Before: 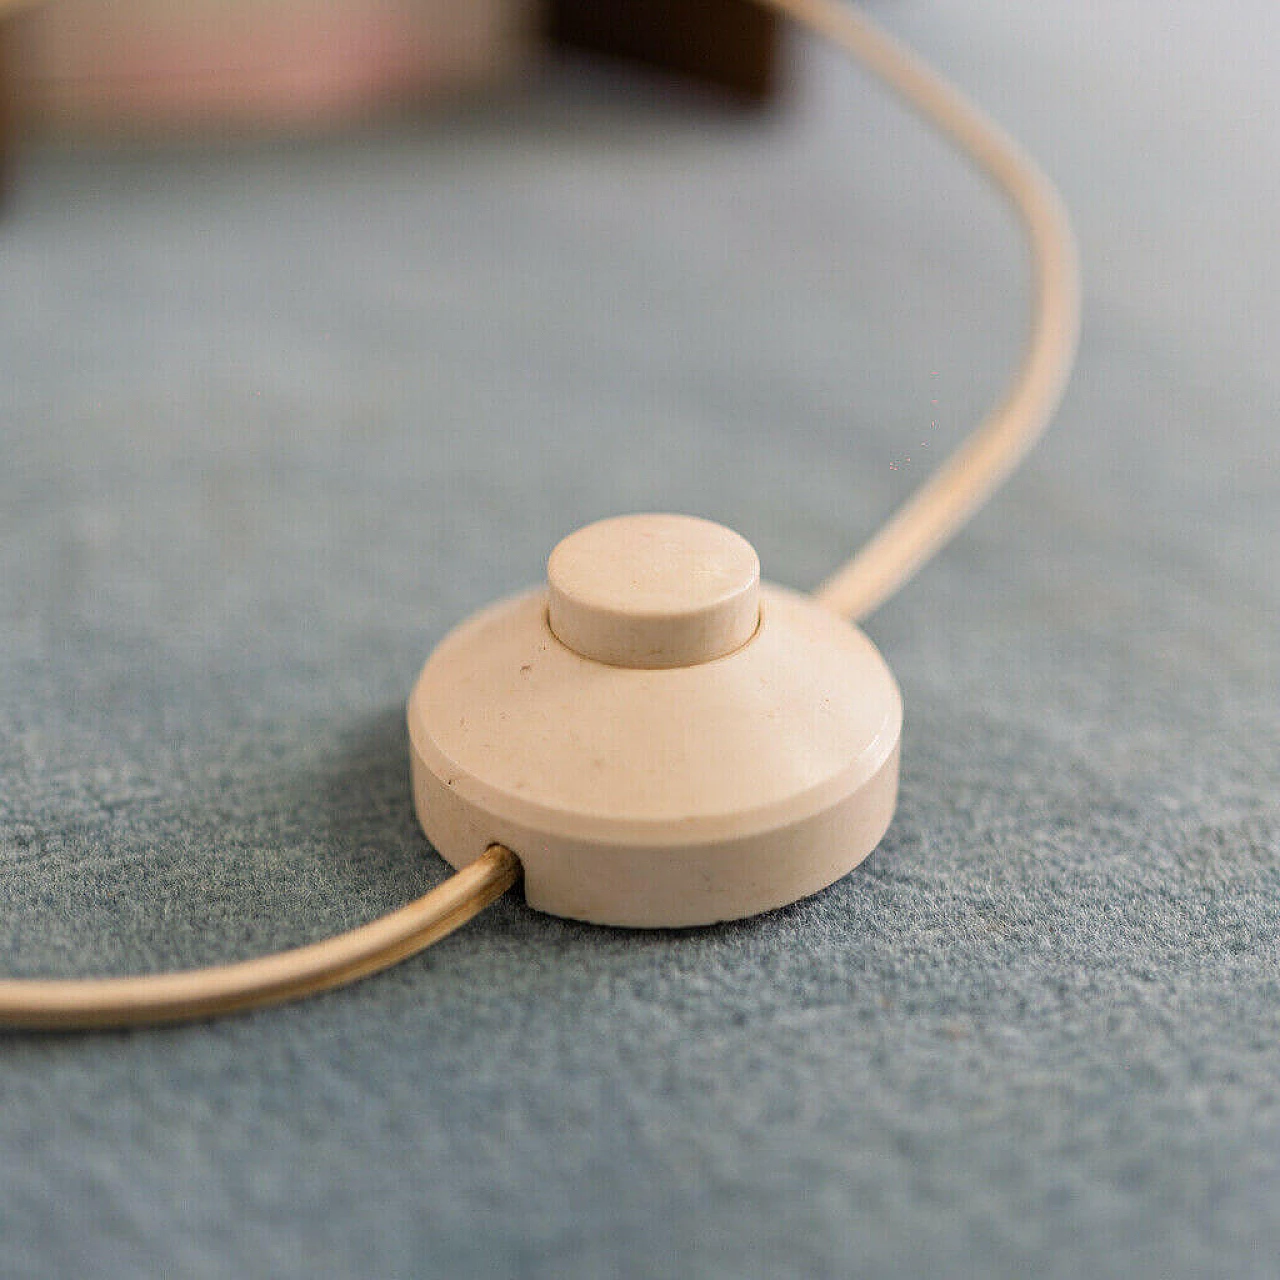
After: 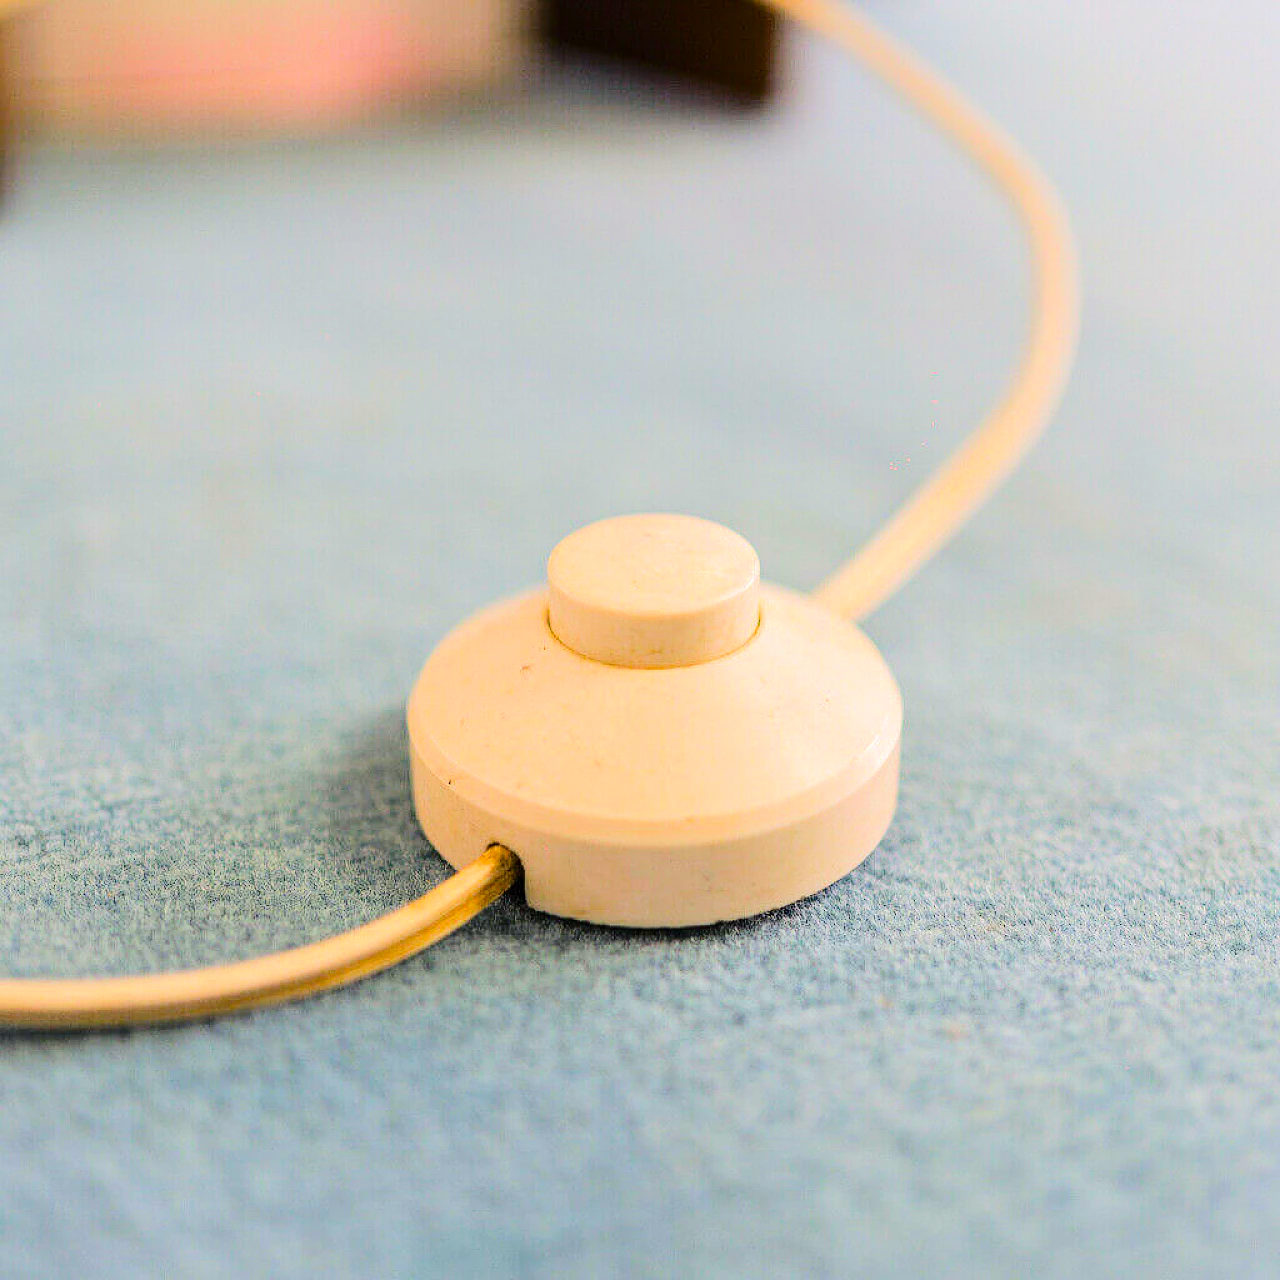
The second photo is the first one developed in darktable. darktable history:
tone equalizer: -7 EV 0.161 EV, -6 EV 0.595 EV, -5 EV 1.17 EV, -4 EV 1.33 EV, -3 EV 1.13 EV, -2 EV 0.6 EV, -1 EV 0.145 EV, edges refinement/feathering 500, mask exposure compensation -1.57 EV, preserve details no
color balance rgb: shadows lift › chroma 3.086%, shadows lift › hue 242.66°, linear chroma grading › global chroma 19.236%, perceptual saturation grading › global saturation 25.512%
contrast equalizer: octaves 7, y [[0.5, 0.5, 0.478, 0.5, 0.5, 0.5], [0.5 ×6], [0.5 ×6], [0 ×6], [0 ×6]], mix -0.31
